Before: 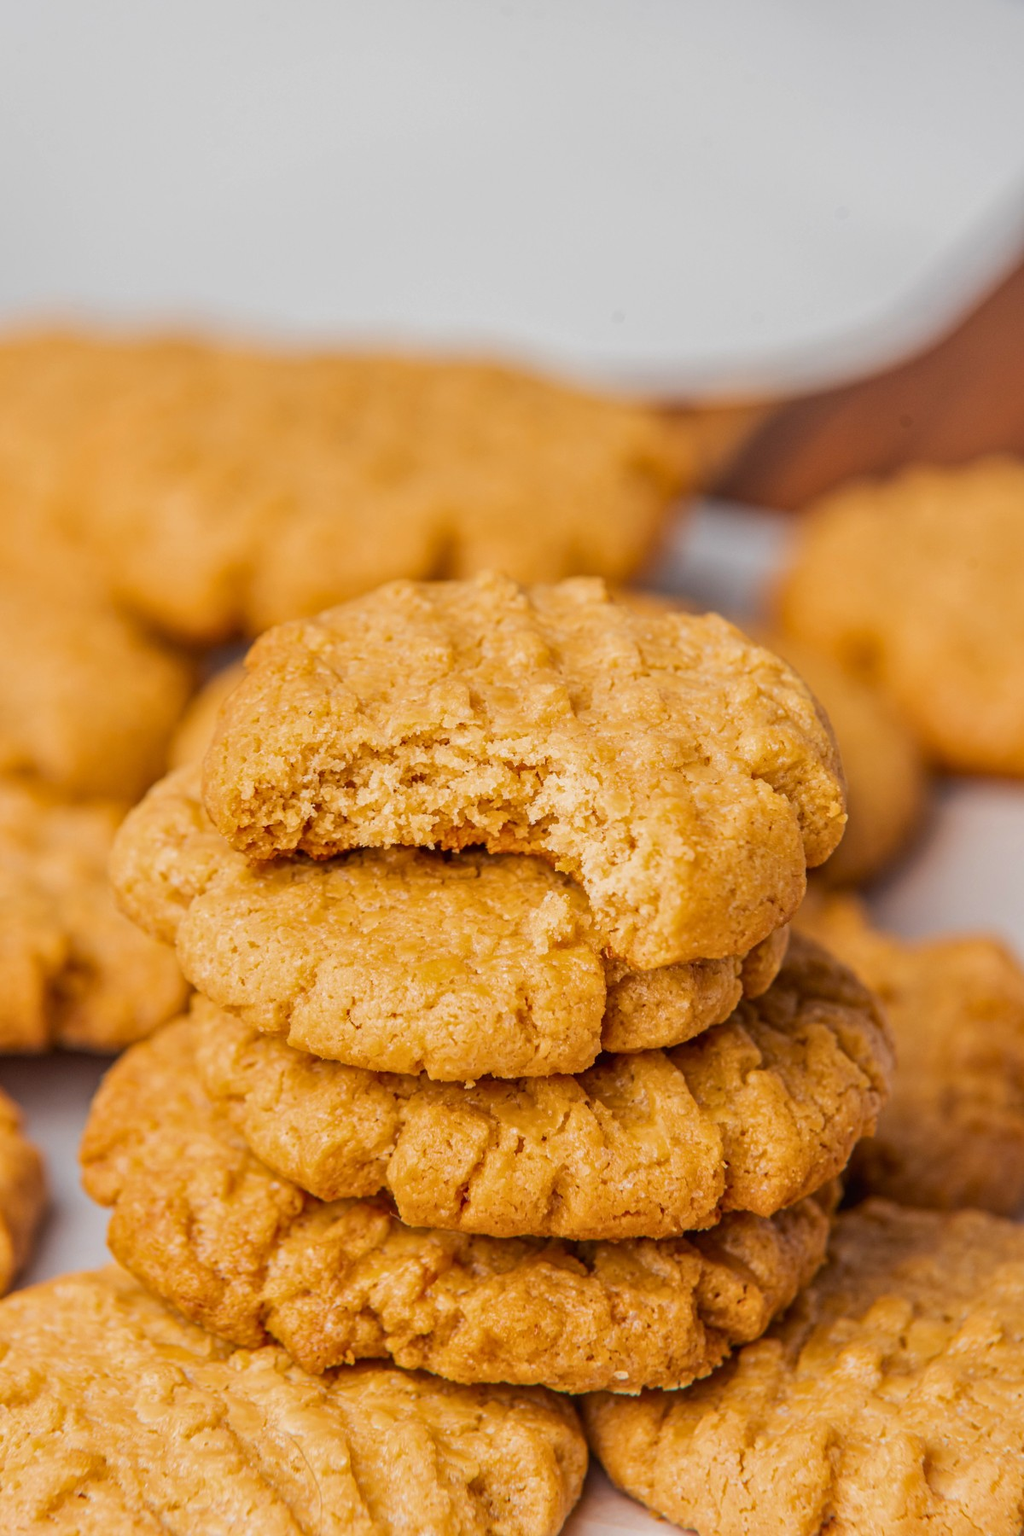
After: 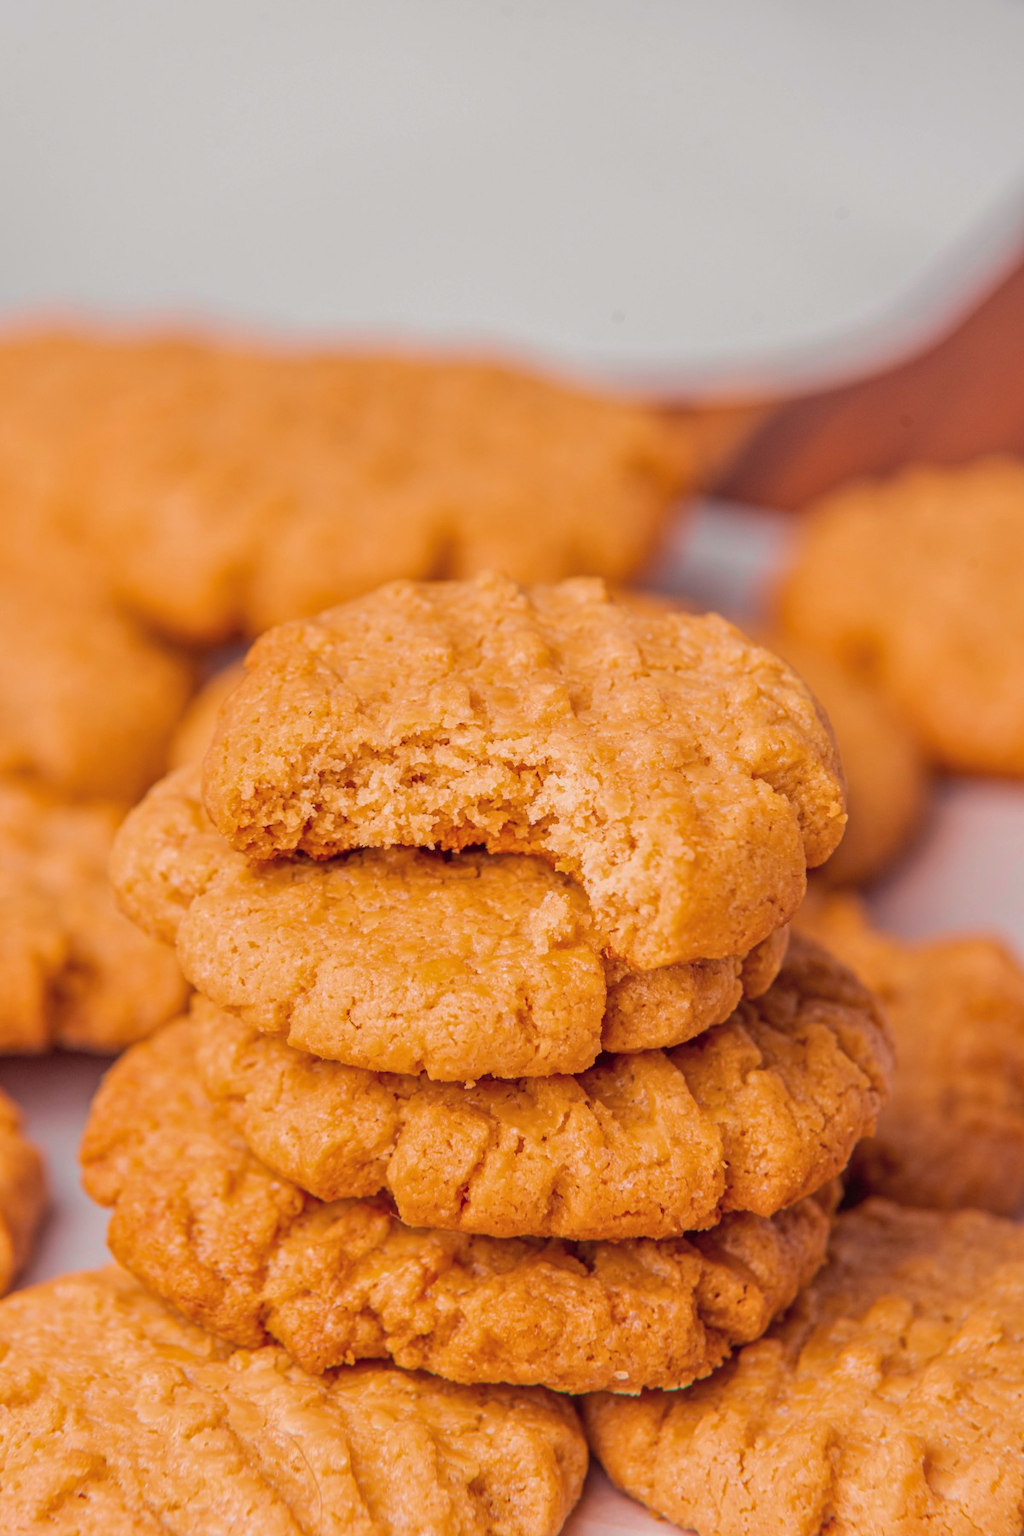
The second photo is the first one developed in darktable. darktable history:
tone curve: curves: ch0 [(0, 0) (0.045, 0.074) (0.883, 0.858) (1, 1)]; ch1 [(0, 0) (0.149, 0.074) (0.379, 0.327) (0.427, 0.401) (0.489, 0.479) (0.505, 0.515) (0.537, 0.573) (0.563, 0.599) (1, 1)]; ch2 [(0, 0) (0.307, 0.298) (0.388, 0.375) (0.443, 0.456) (0.485, 0.492) (1, 1)], color space Lab, independent channels, preserve colors none
